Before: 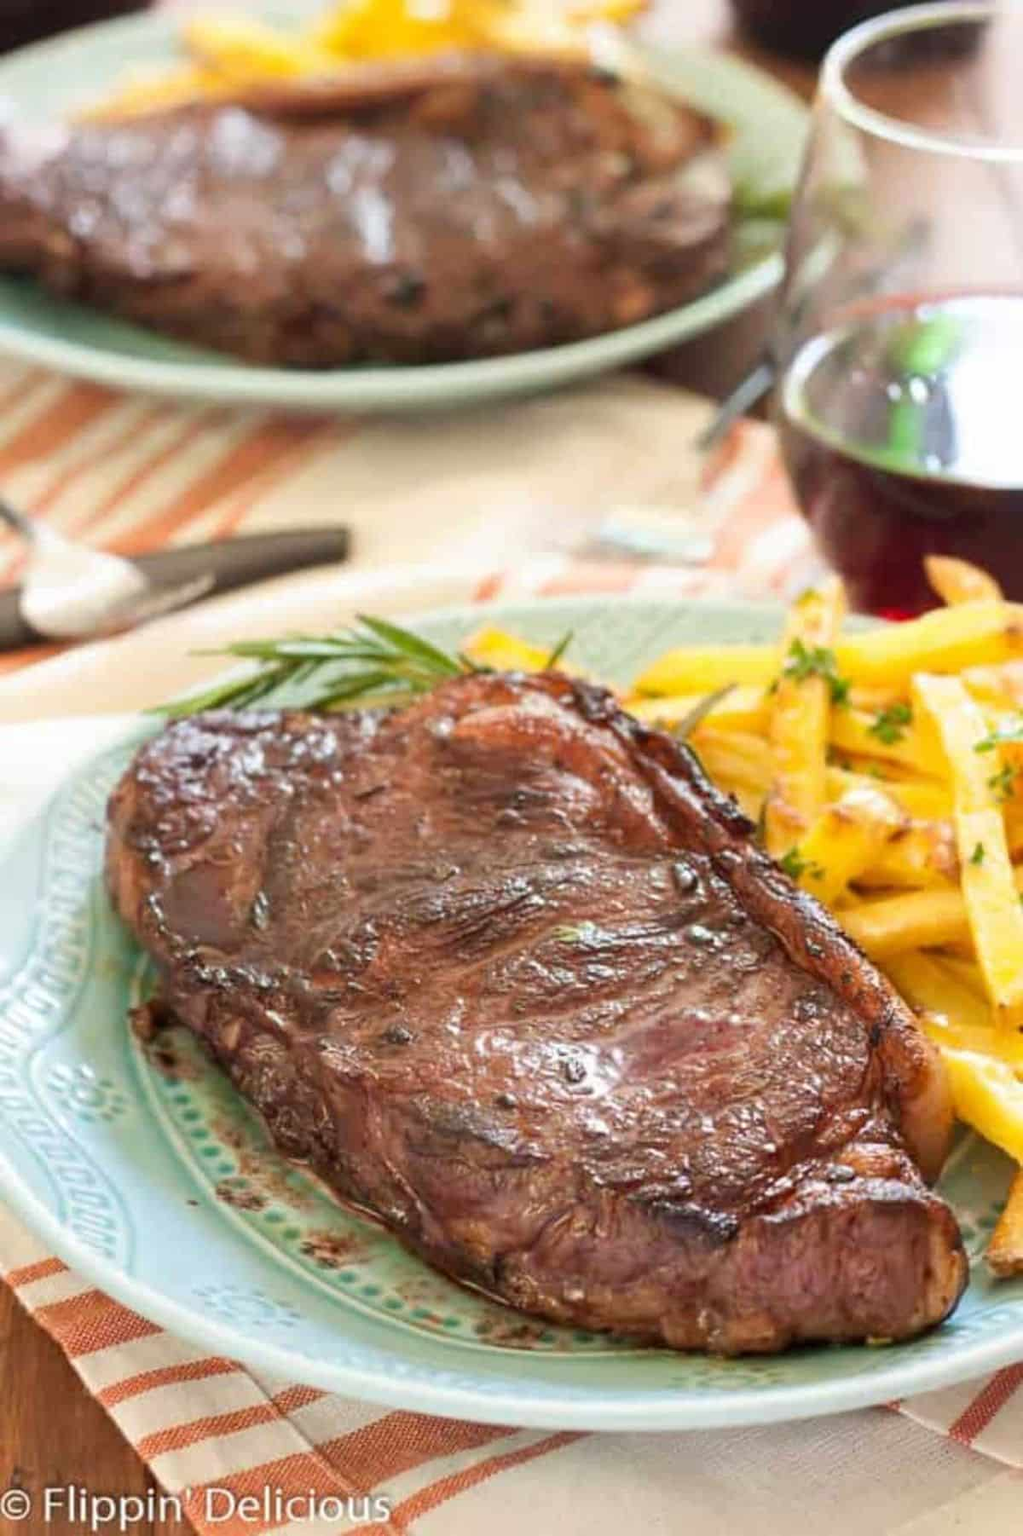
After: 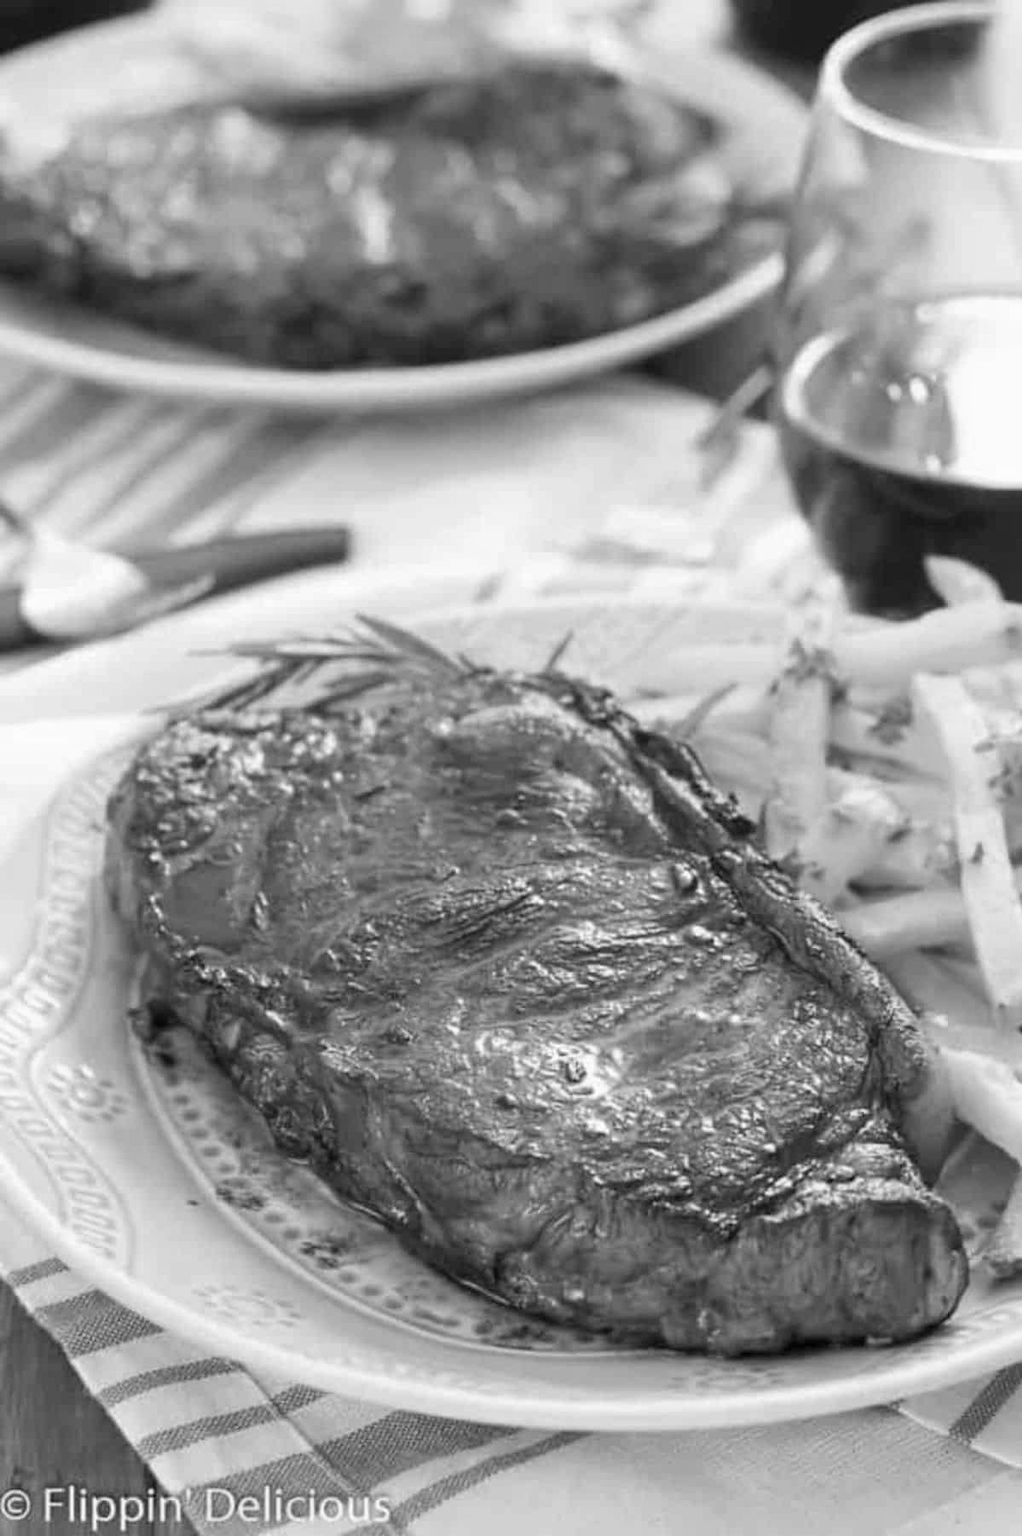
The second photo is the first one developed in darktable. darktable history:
monochrome: a 16.06, b 15.48, size 1
color balance rgb: perceptual saturation grading › global saturation 35%, perceptual saturation grading › highlights -30%, perceptual saturation grading › shadows 35%, perceptual brilliance grading › global brilliance 3%, perceptual brilliance grading › highlights -3%, perceptual brilliance grading › shadows 3%
